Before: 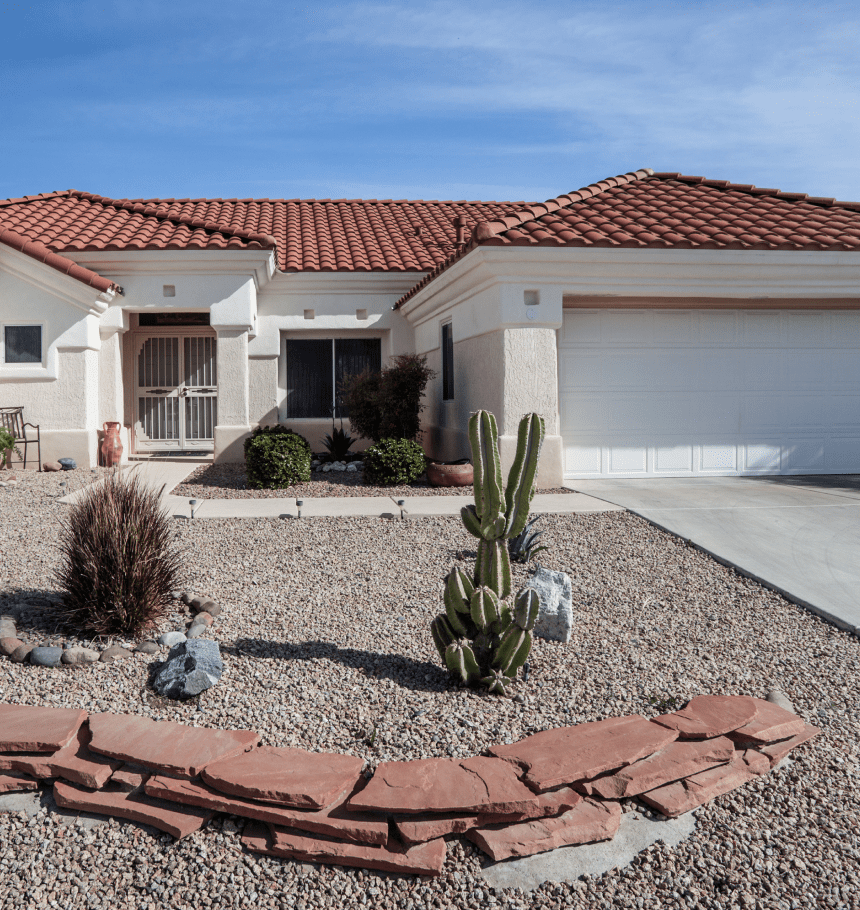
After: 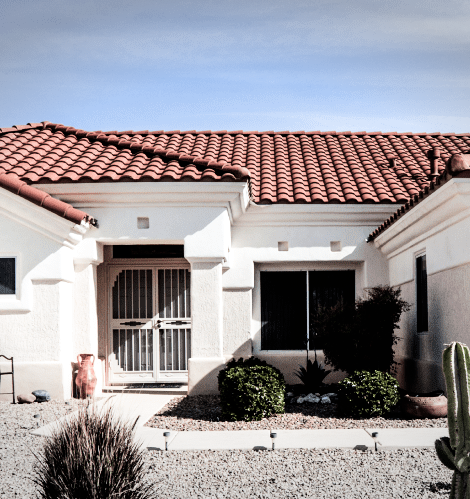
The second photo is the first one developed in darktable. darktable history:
exposure: black level correction -0.002, exposure 0.54 EV, compensate highlight preservation false
crop and rotate: left 3.047%, top 7.509%, right 42.236%, bottom 37.598%
vignetting: fall-off start 100%, brightness -0.282, width/height ratio 1.31
tone equalizer: -8 EV -0.417 EV, -7 EV -0.389 EV, -6 EV -0.333 EV, -5 EV -0.222 EV, -3 EV 0.222 EV, -2 EV 0.333 EV, -1 EV 0.389 EV, +0 EV 0.417 EV, edges refinement/feathering 500, mask exposure compensation -1.57 EV, preserve details no
filmic rgb: black relative exposure -5 EV, white relative exposure 3.5 EV, hardness 3.19, contrast 1.4, highlights saturation mix -50%
shadows and highlights: shadows 12, white point adjustment 1.2, soften with gaussian
